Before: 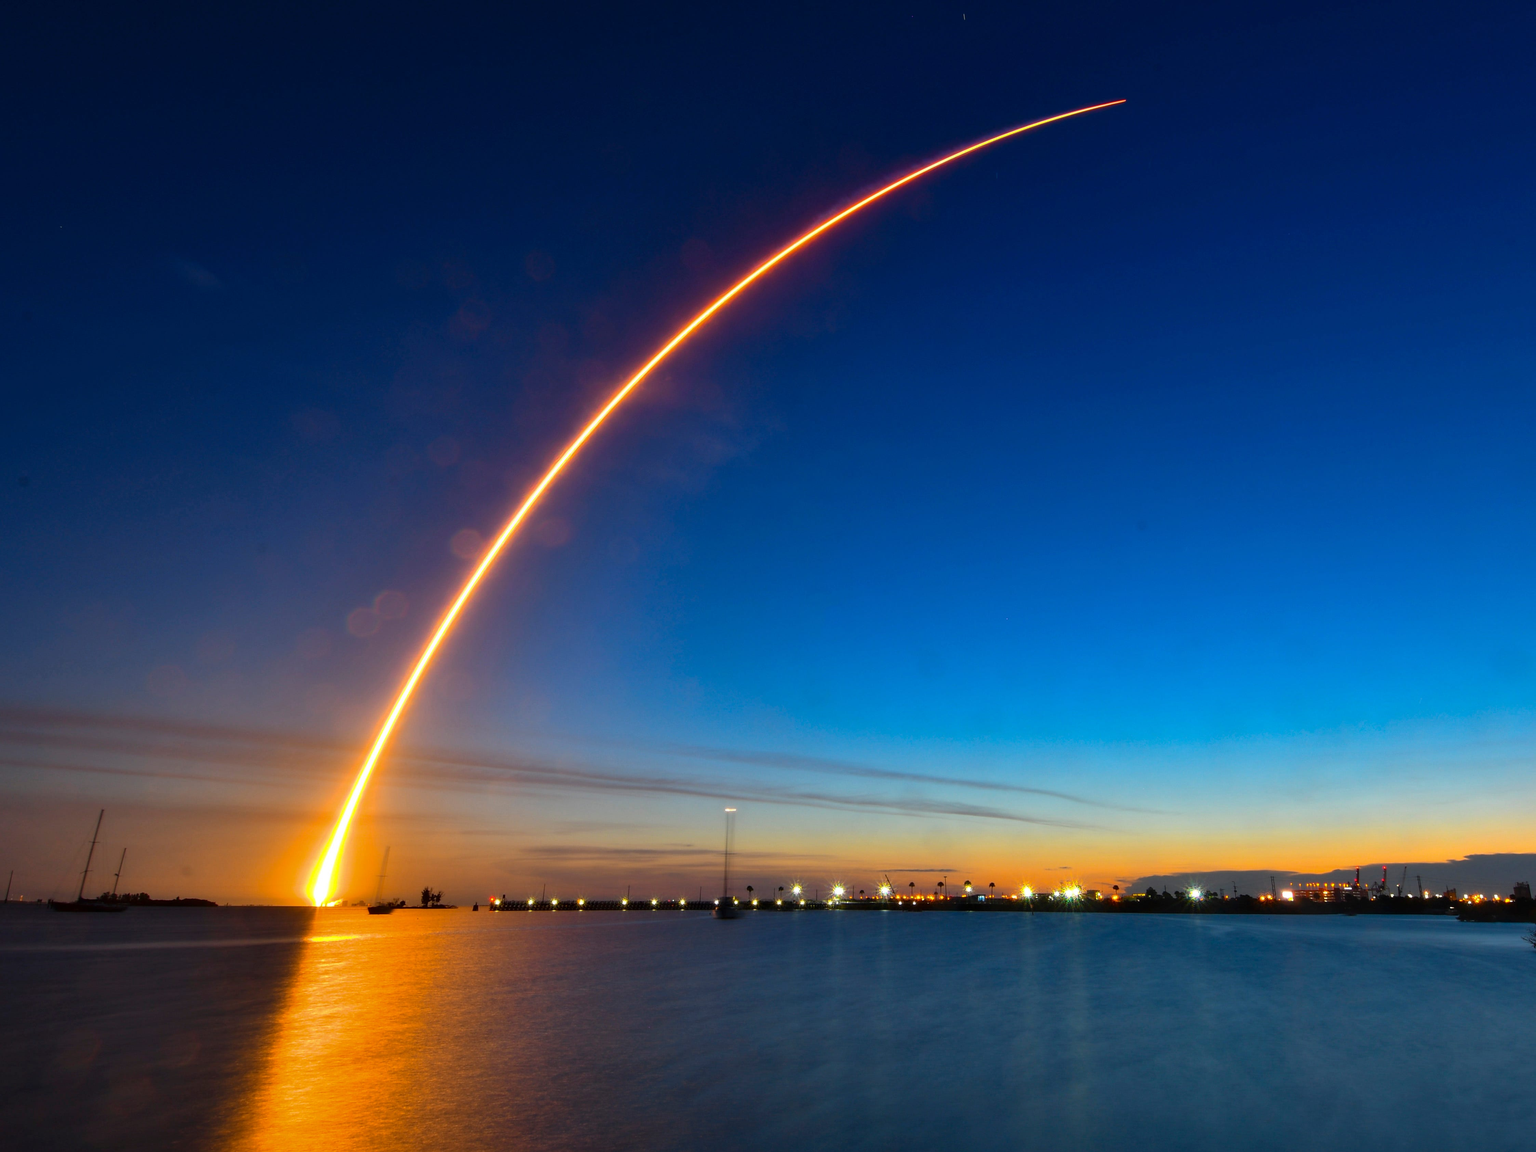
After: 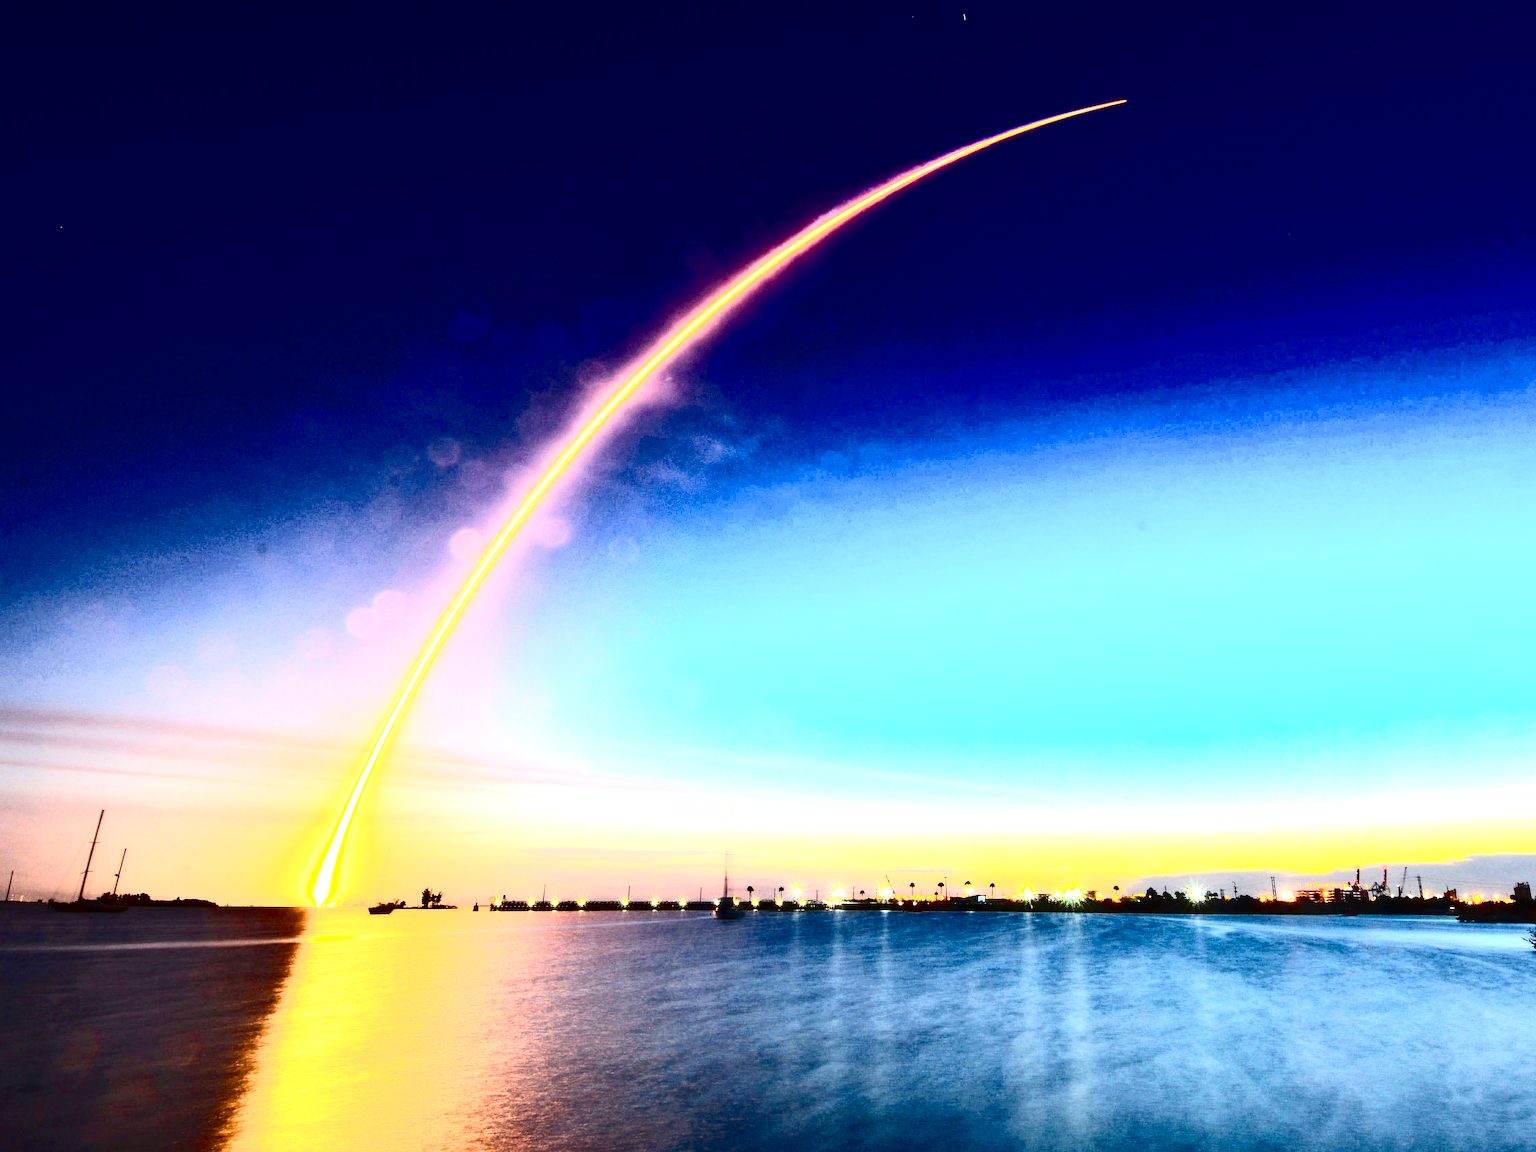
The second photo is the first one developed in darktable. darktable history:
color balance rgb: highlights gain › luminance 7.671%, highlights gain › chroma 0.977%, highlights gain › hue 49.75°, linear chroma grading › global chroma 0.613%, perceptual saturation grading › global saturation 13.648%, perceptual saturation grading › highlights -25.509%, perceptual saturation grading › shadows 29.531%, global vibrance 7.317%, saturation formula JzAzBz (2021)
exposure: black level correction 0, exposure 2.29 EV, compensate exposure bias true, compensate highlight preservation false
contrast brightness saturation: contrast 0.504, saturation -0.092
